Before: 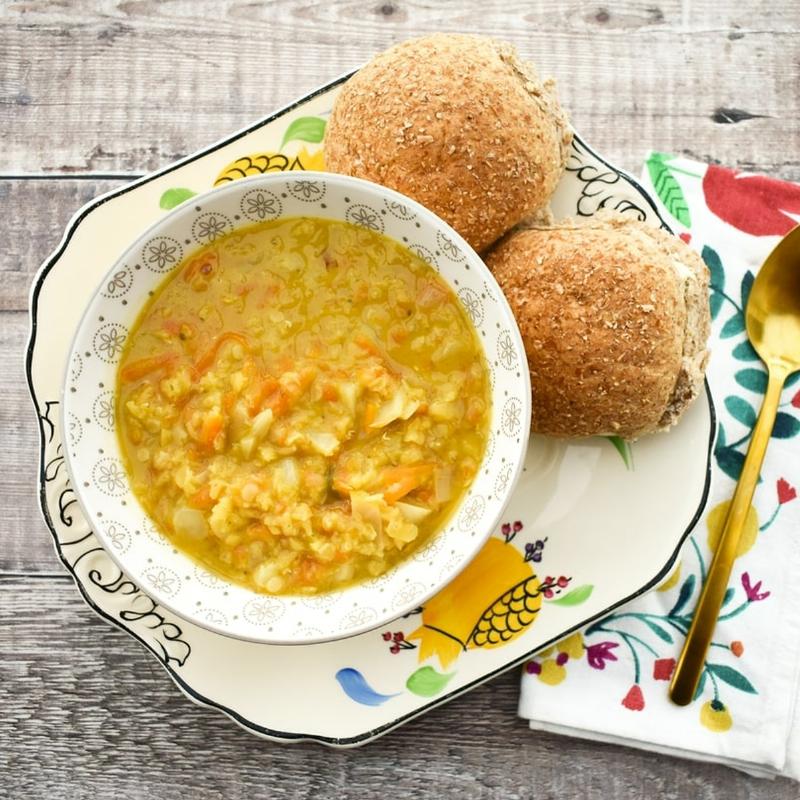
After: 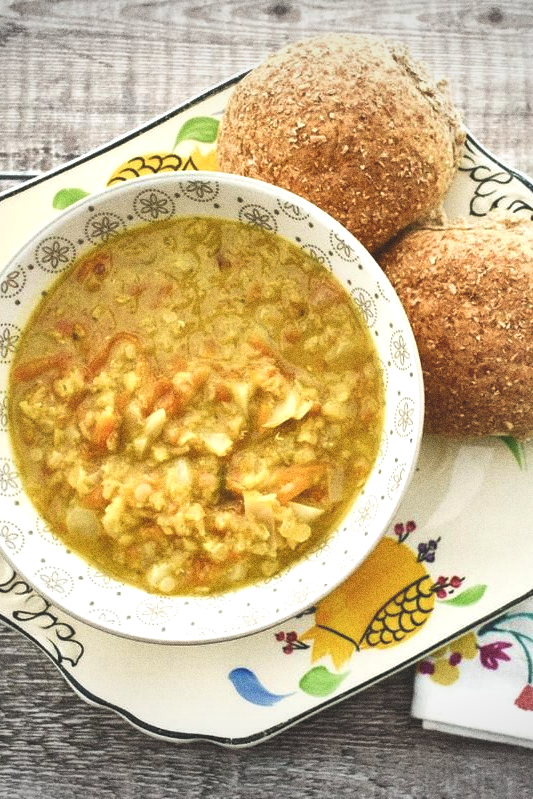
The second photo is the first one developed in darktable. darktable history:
local contrast: mode bilateral grid, contrast 20, coarseness 50, detail 179%, midtone range 0.2
crop and rotate: left 13.537%, right 19.796%
exposure: black level correction -0.03, compensate highlight preservation false
grain: coarseness 0.09 ISO, strength 40%
velvia: strength 21.76%
vignetting: fall-off start 100%, brightness -0.282, width/height ratio 1.31
